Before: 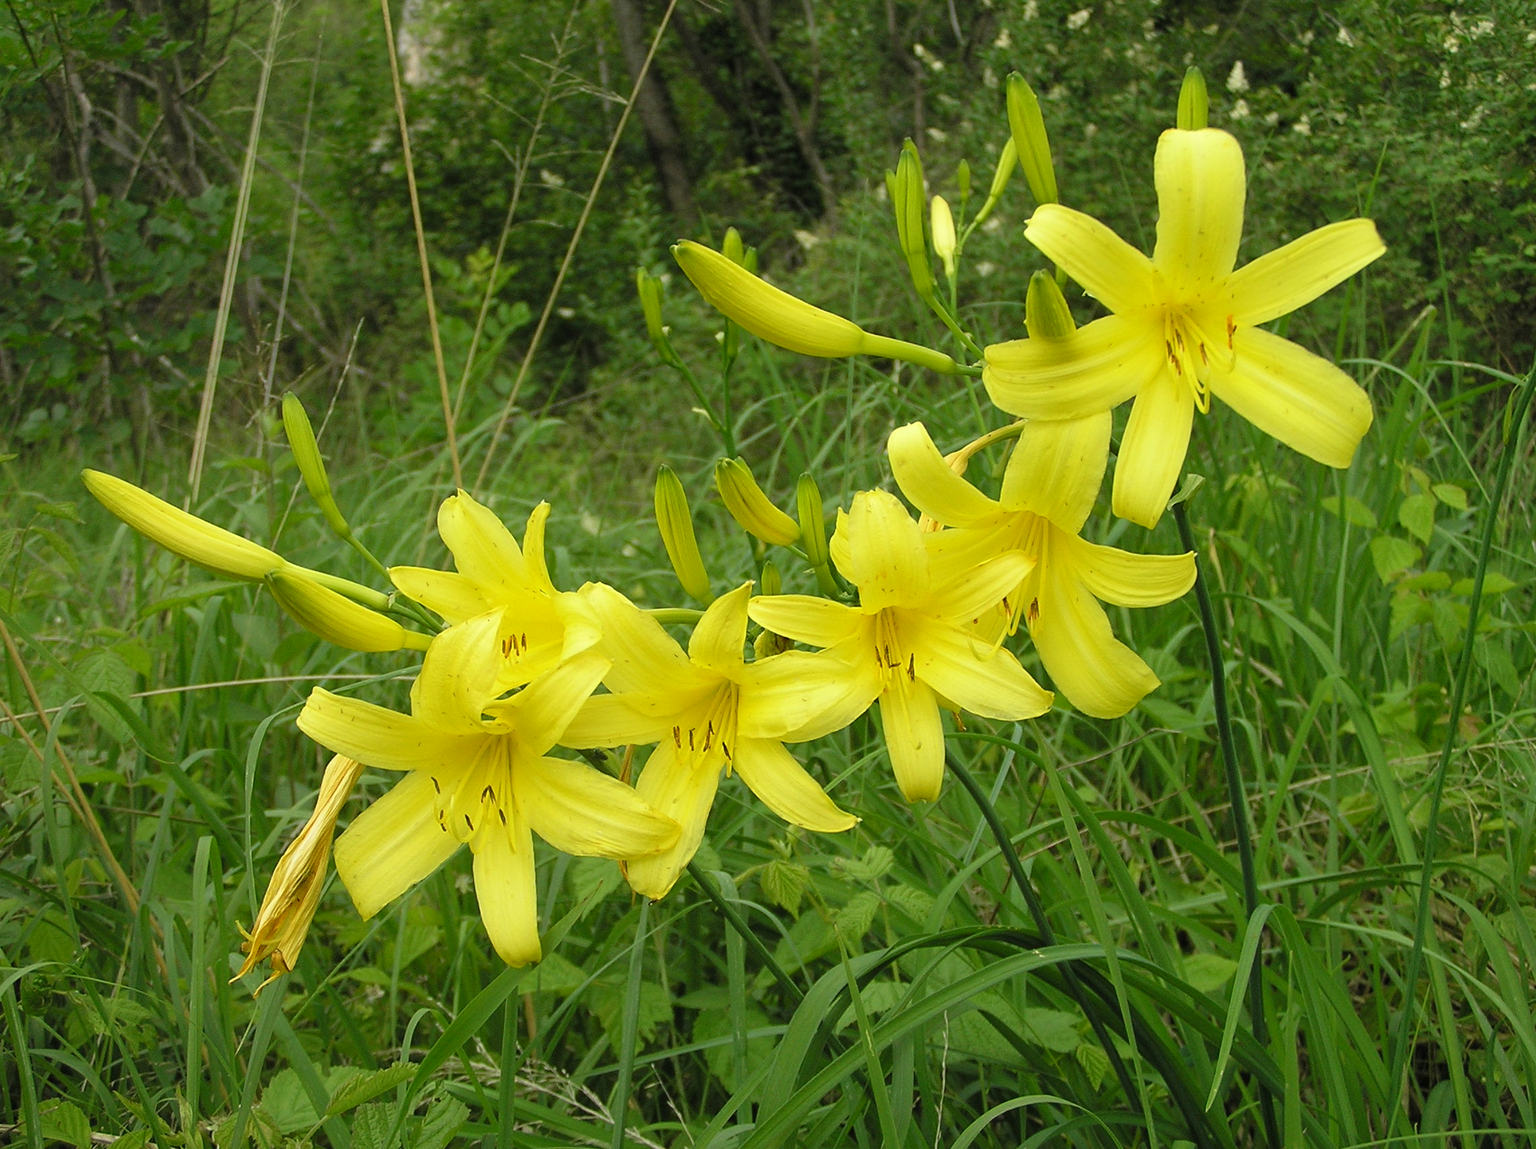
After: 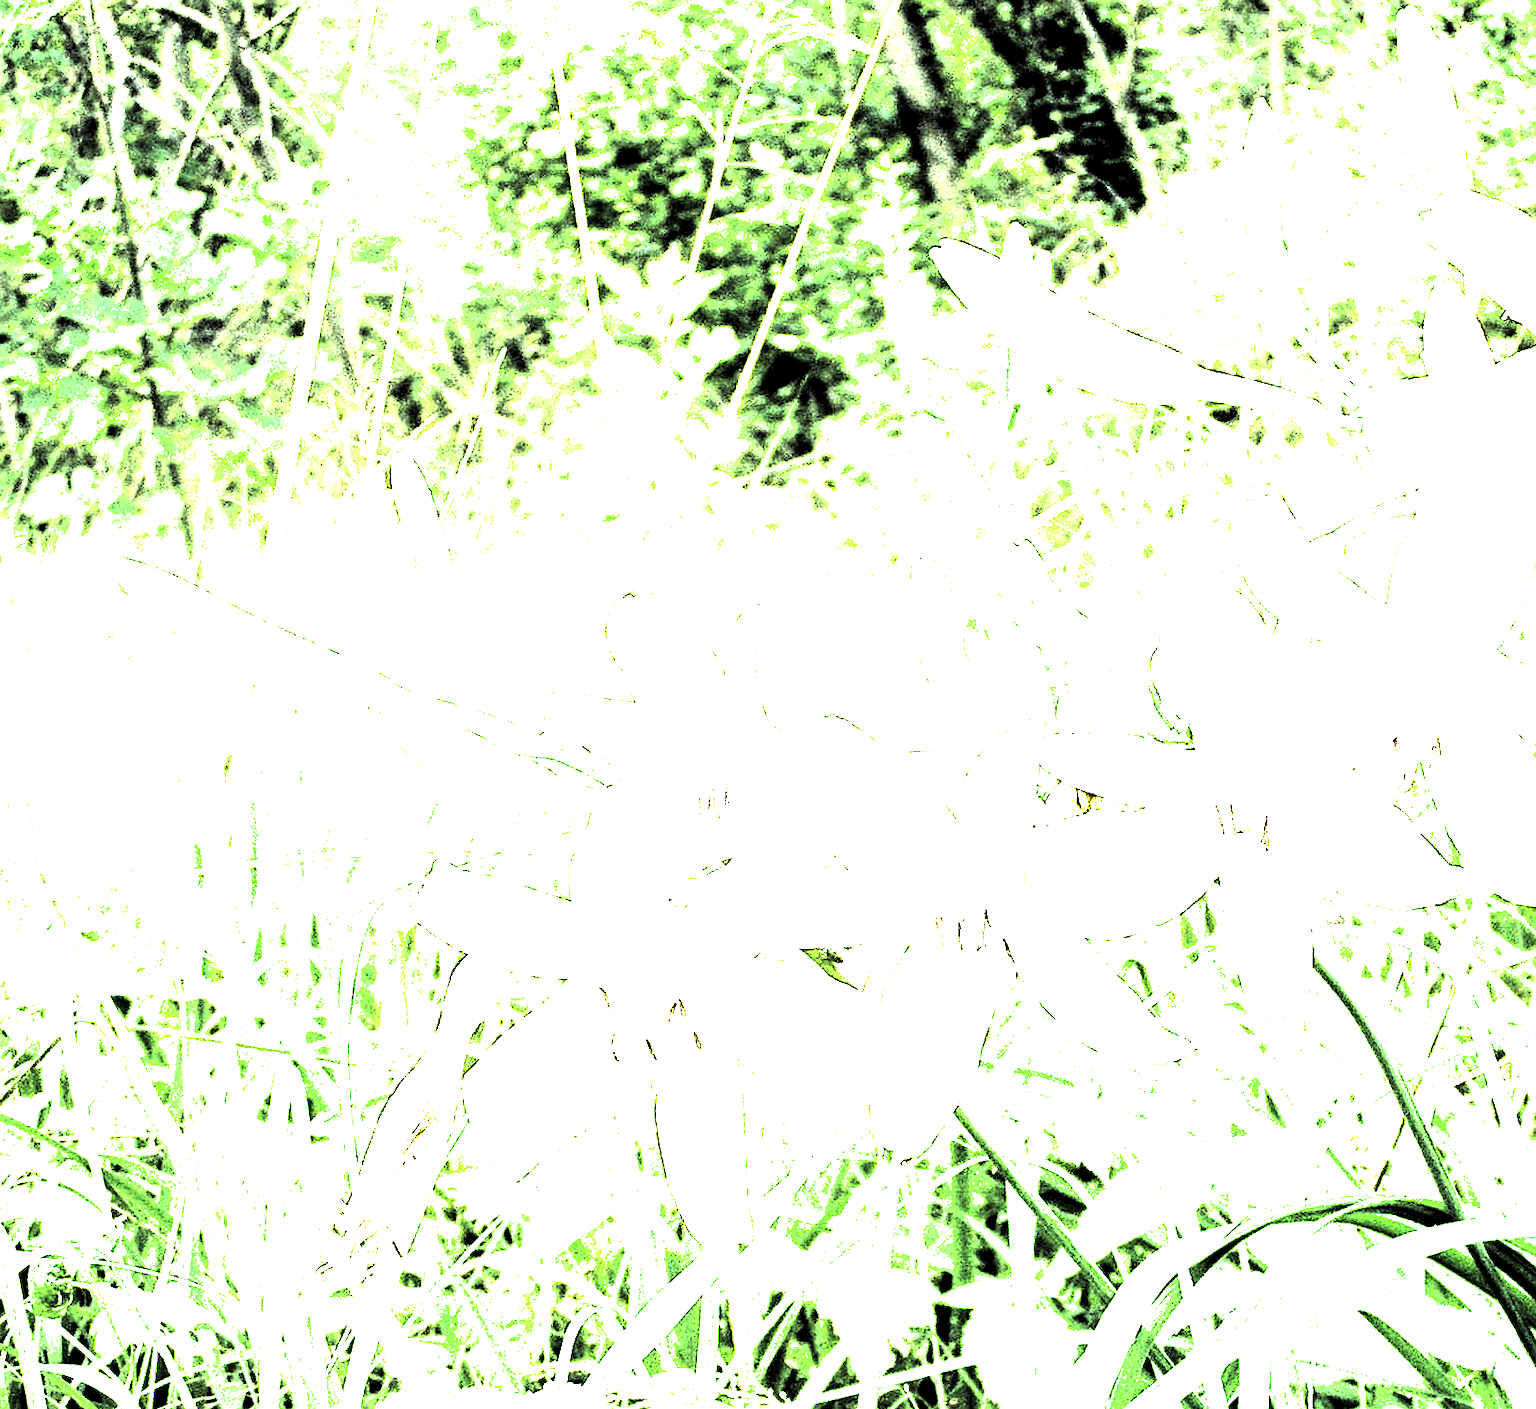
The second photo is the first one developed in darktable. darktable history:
tone equalizer: on, module defaults
exposure: black level correction 0, exposure 1.741 EV, compensate exposure bias true, compensate highlight preservation false
filmic rgb: black relative exposure -8.2 EV, white relative exposure 2.2 EV, threshold 3 EV, hardness 7.11, latitude 85.74%, contrast 1.696, highlights saturation mix -4%, shadows ↔ highlights balance -2.69%, color science v5 (2021), contrast in shadows safe, contrast in highlights safe, enable highlight reconstruction true
rgb curve: curves: ch0 [(0, 0) (0.21, 0.15) (0.24, 0.21) (0.5, 0.75) (0.75, 0.96) (0.89, 0.99) (1, 1)]; ch1 [(0, 0.02) (0.21, 0.13) (0.25, 0.2) (0.5, 0.67) (0.75, 0.9) (0.89, 0.97) (1, 1)]; ch2 [(0, 0.02) (0.21, 0.13) (0.25, 0.2) (0.5, 0.67) (0.75, 0.9) (0.89, 0.97) (1, 1)], compensate middle gray true
color balance: mode lift, gamma, gain (sRGB), lift [0.997, 0.979, 1.021, 1.011], gamma [1, 1.084, 0.916, 0.998], gain [1, 0.87, 1.13, 1.101], contrast 4.55%, contrast fulcrum 38.24%, output saturation 104.09%
crop: top 5.803%, right 27.864%, bottom 5.804%
levels: levels [0.129, 0.519, 0.867]
sharpen: on, module defaults
